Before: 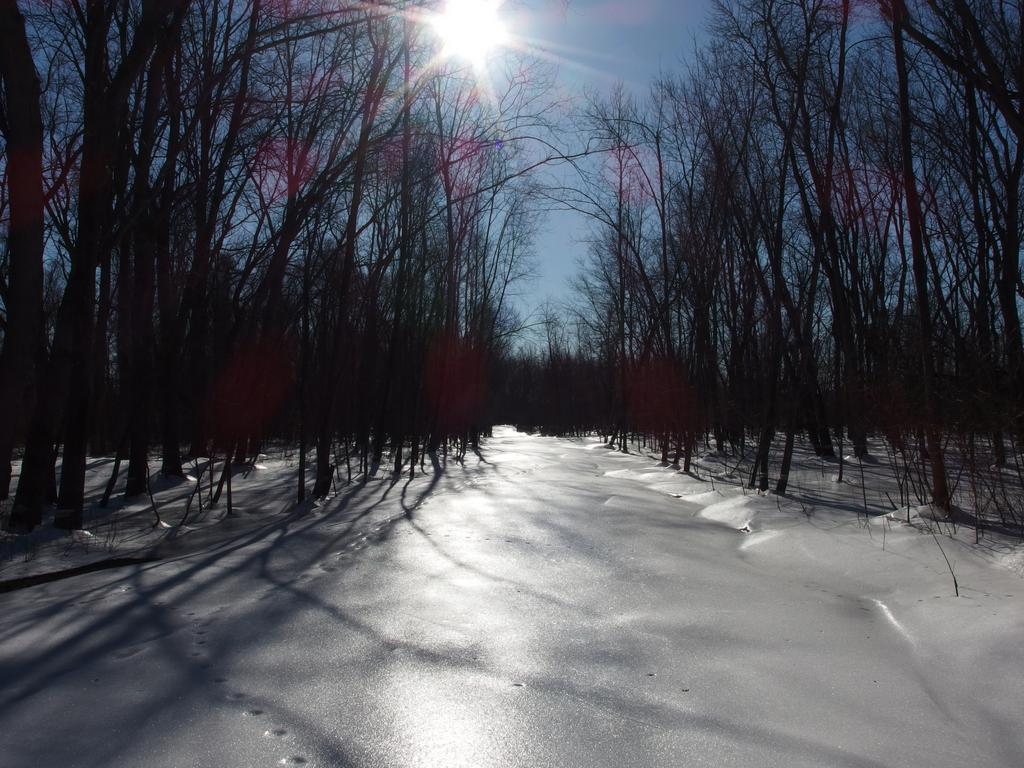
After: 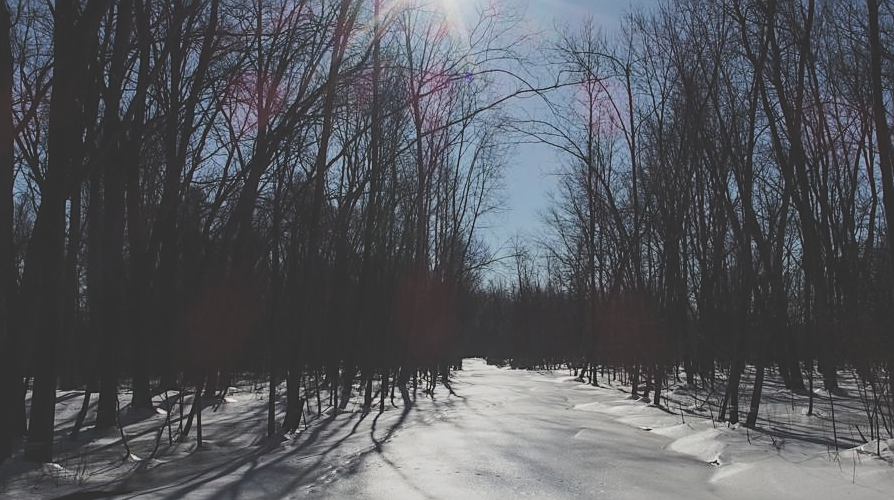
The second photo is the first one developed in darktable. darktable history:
crop: left 3.003%, top 8.839%, right 9.659%, bottom 26.046%
contrast brightness saturation: saturation -0.046
sharpen: on, module defaults
exposure: black level correction -0.041, exposure 0.064 EV, compensate exposure bias true, compensate highlight preservation false
local contrast: on, module defaults
filmic rgb: black relative exposure -8.79 EV, white relative exposure 4.98 EV, threshold 2.94 EV, target black luminance 0%, hardness 3.78, latitude 66.27%, contrast 0.832, shadows ↔ highlights balance 19.73%, color science v4 (2020), iterations of high-quality reconstruction 0, enable highlight reconstruction true
tone curve: curves: ch0 [(0.029, 0) (0.134, 0.063) (0.249, 0.198) (0.378, 0.365) (0.499, 0.529) (1, 1)], color space Lab, independent channels, preserve colors none
